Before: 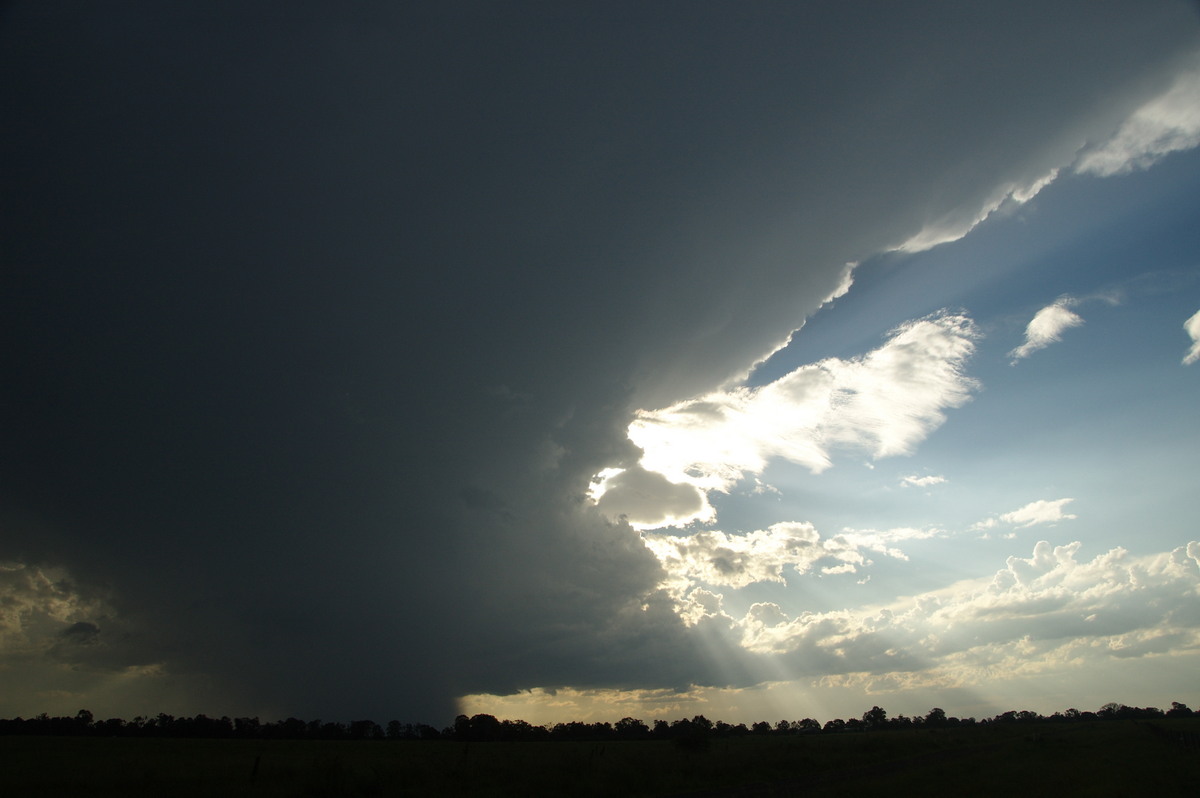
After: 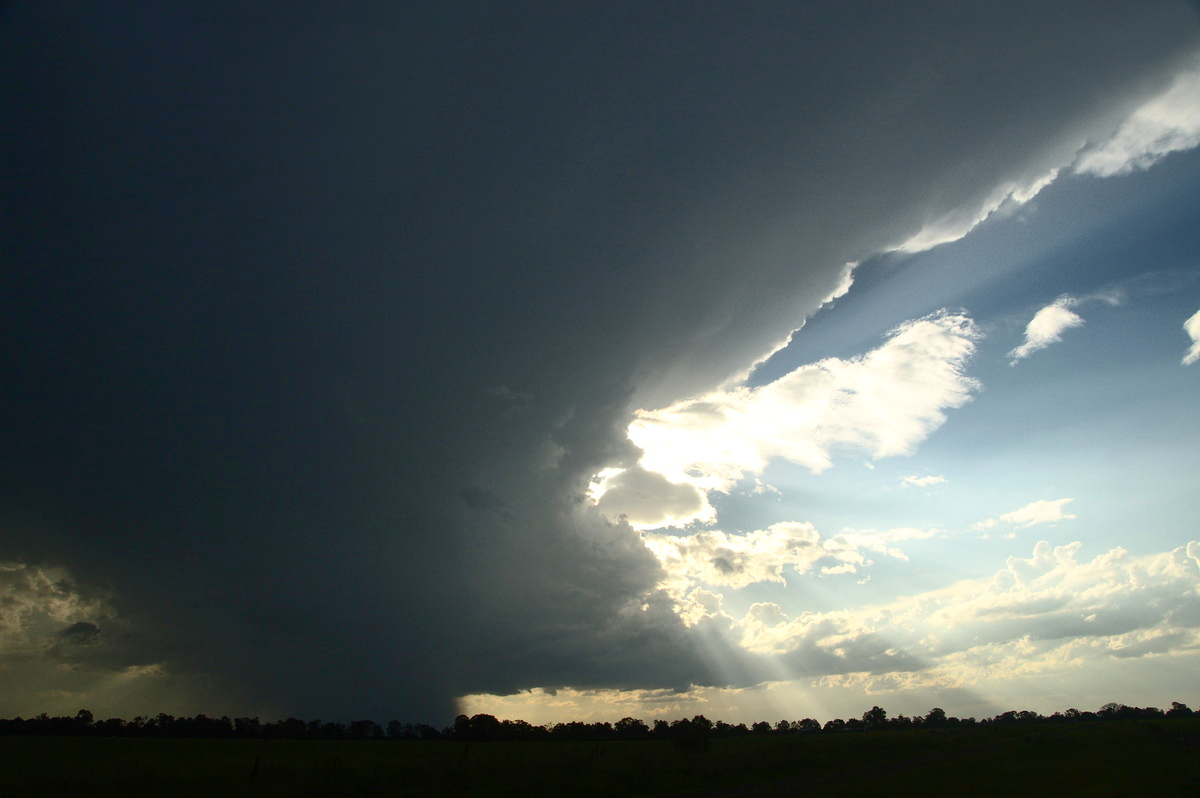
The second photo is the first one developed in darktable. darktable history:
shadows and highlights: on, module defaults
contrast brightness saturation: contrast 0.395, brightness 0.113
